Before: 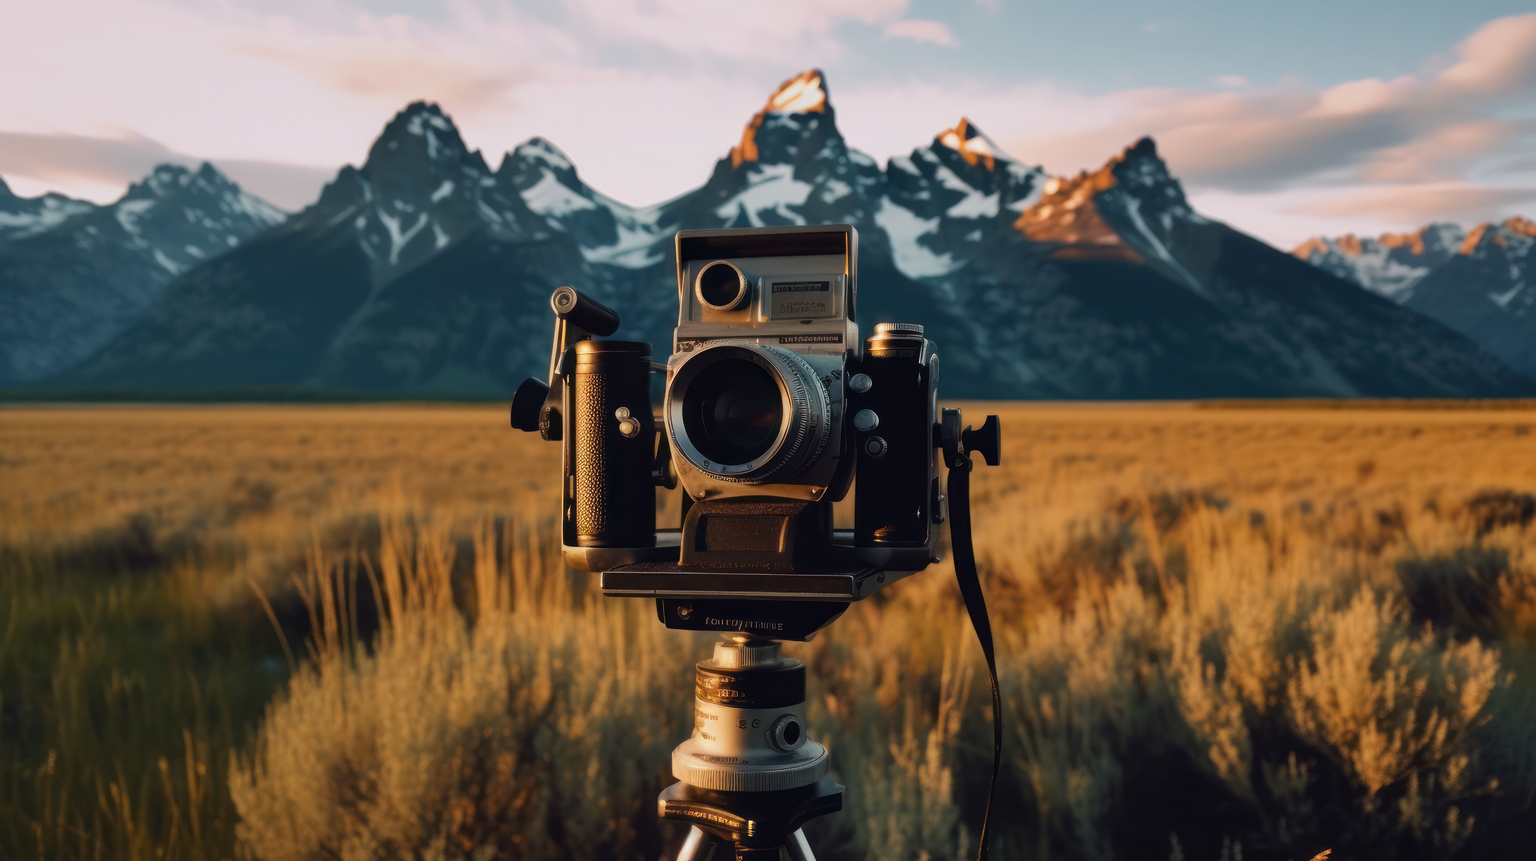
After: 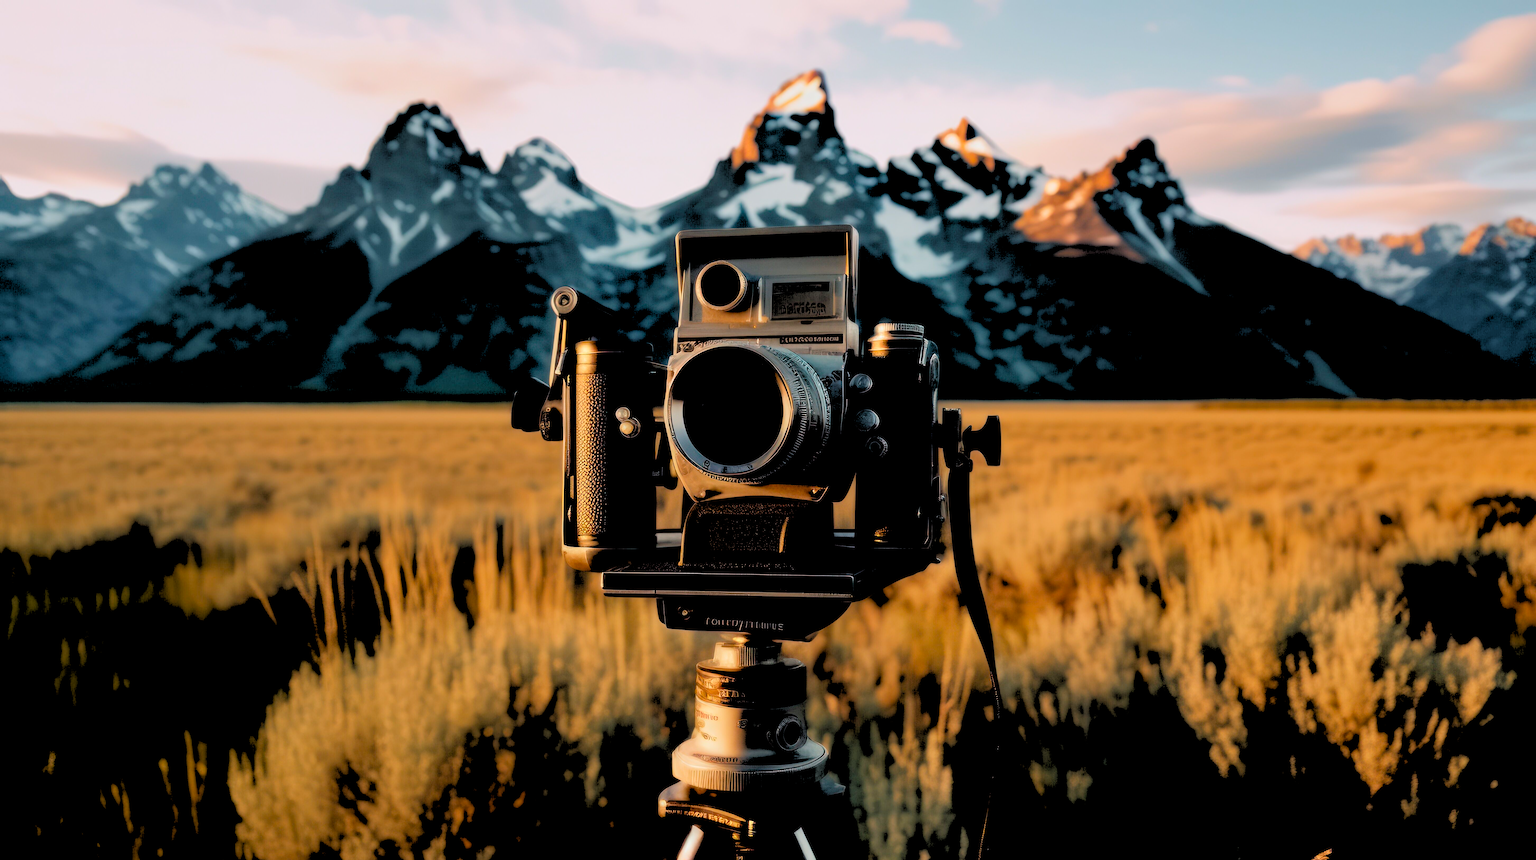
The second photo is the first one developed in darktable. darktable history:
exposure: black level correction 0.012, compensate highlight preservation false
rgb levels: levels [[0.027, 0.429, 0.996], [0, 0.5, 1], [0, 0.5, 1]]
